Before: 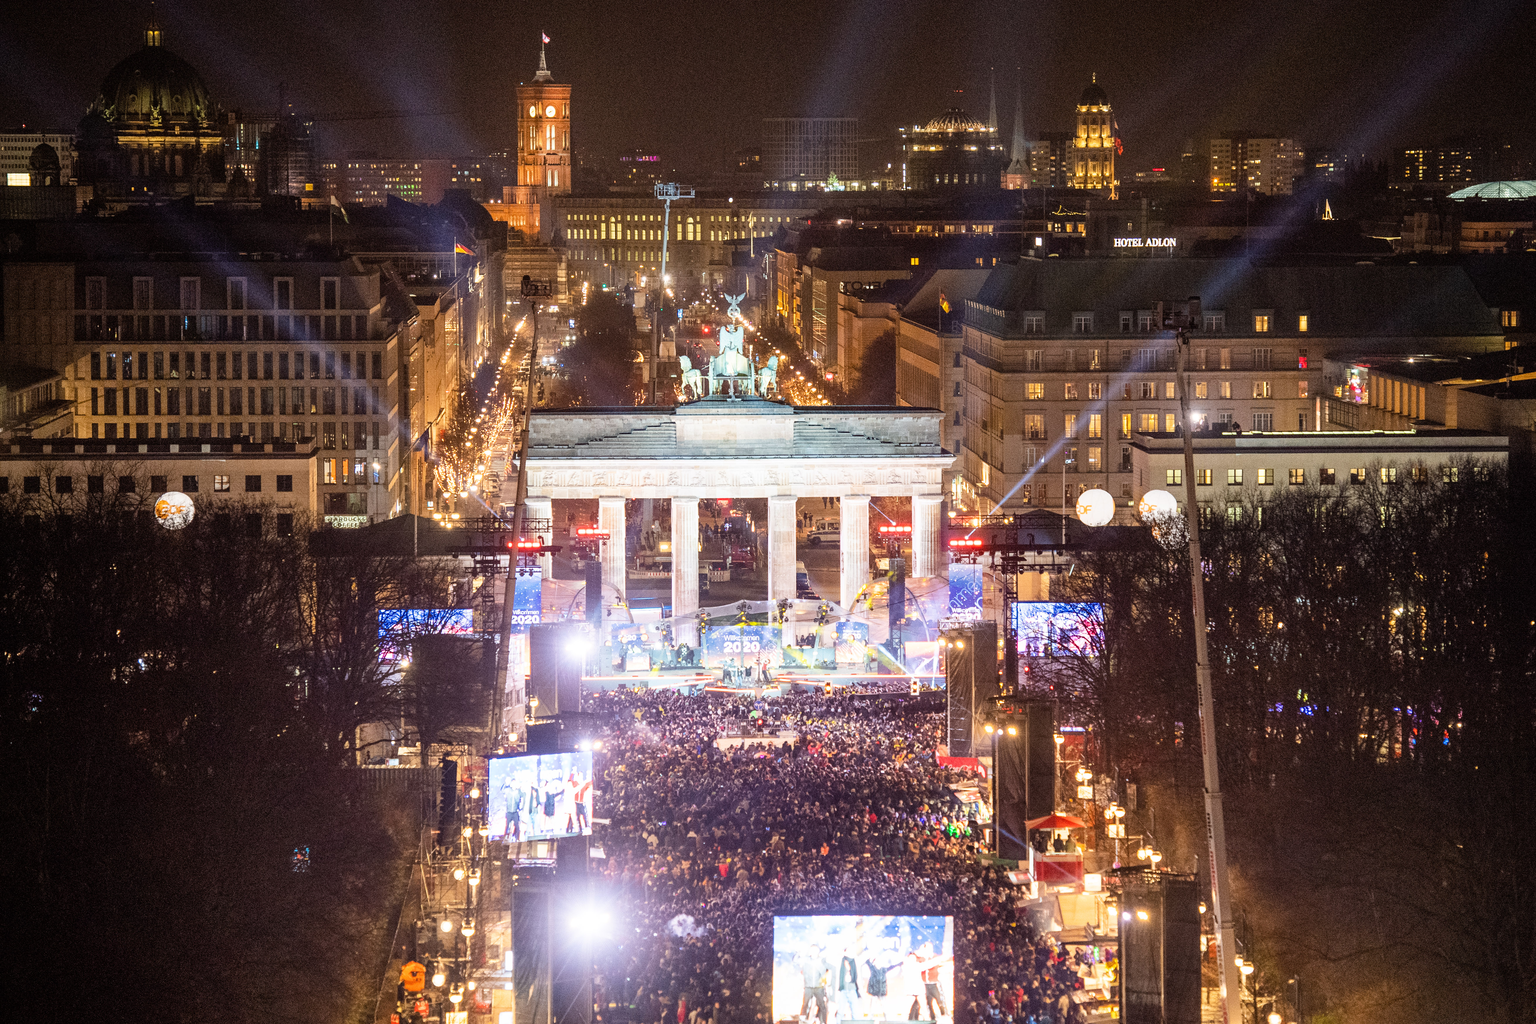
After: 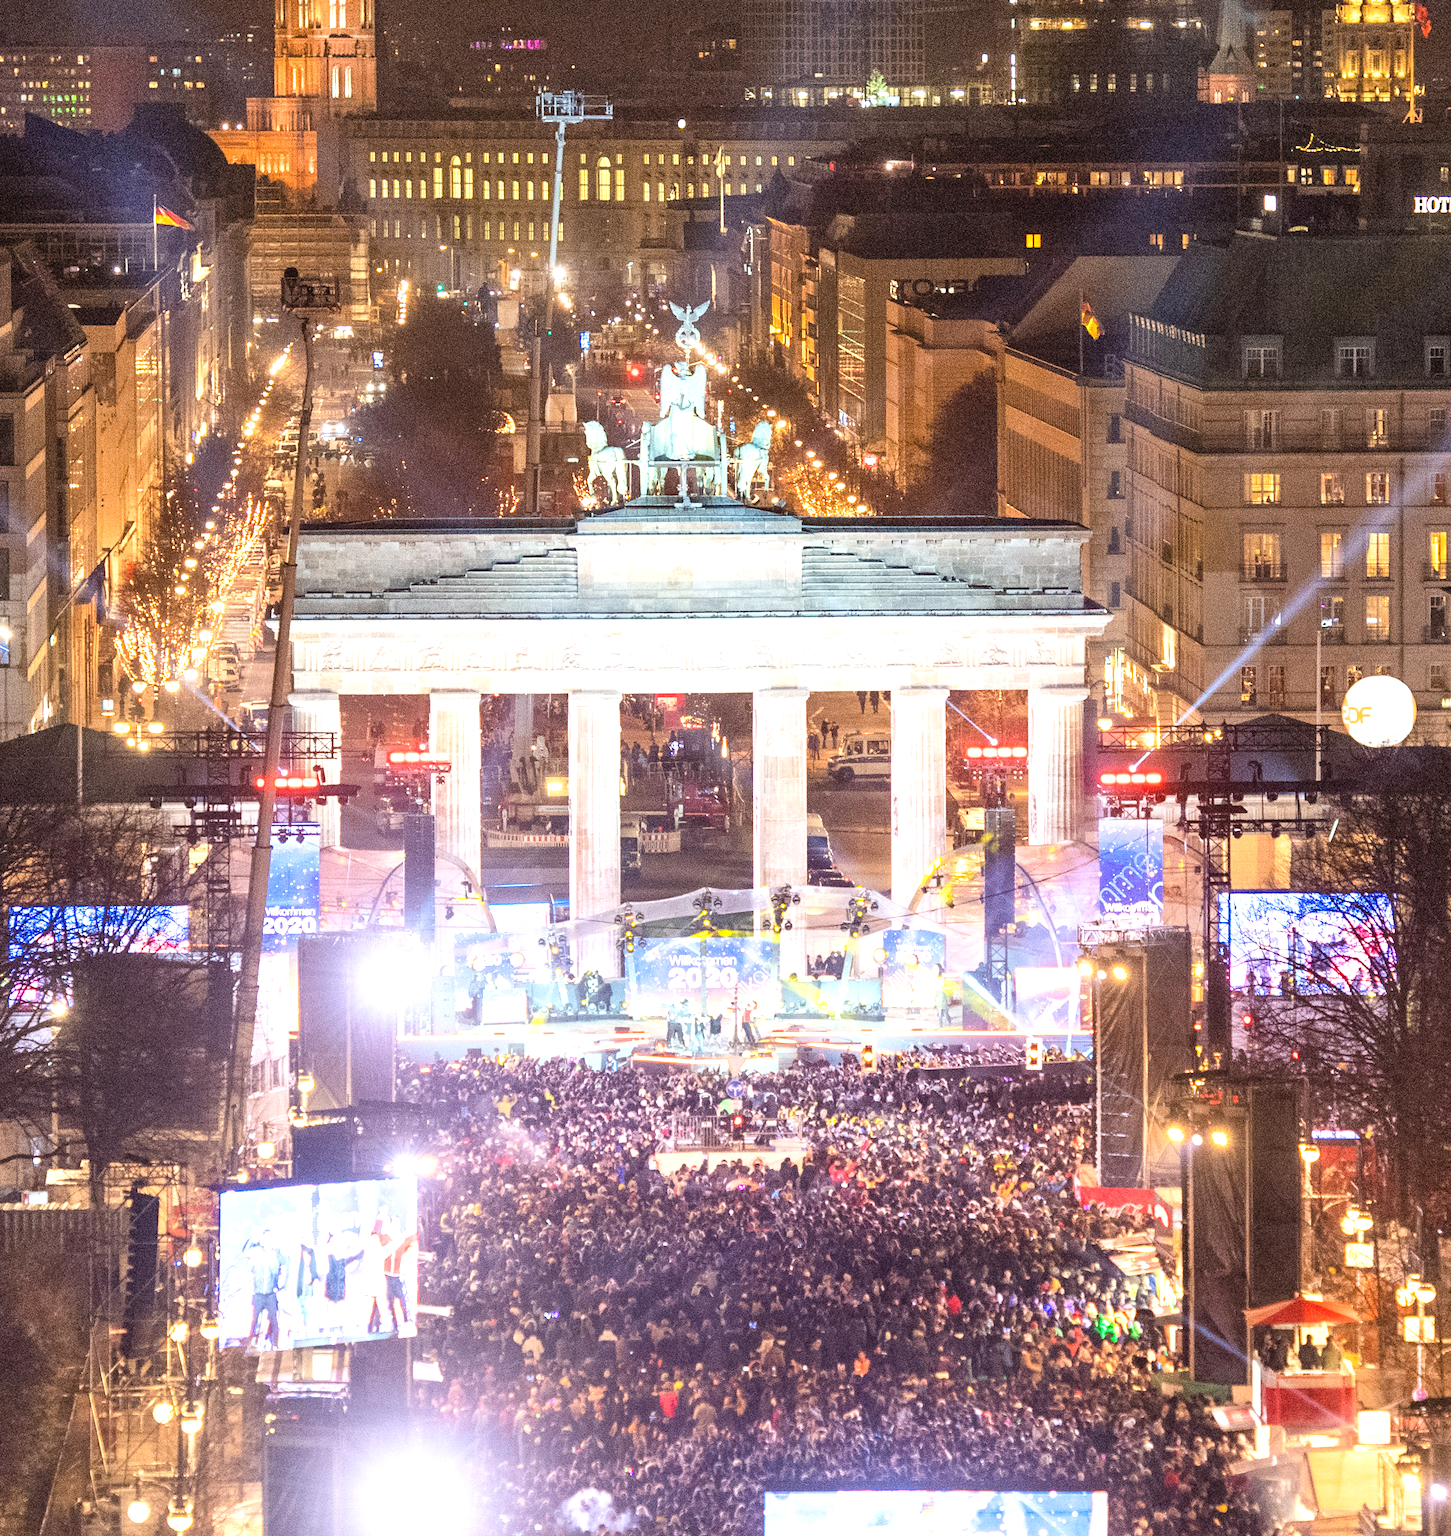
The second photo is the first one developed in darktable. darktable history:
crop and rotate: angle 0.02°, left 24.353%, top 13.219%, right 26.156%, bottom 8.224%
contrast brightness saturation: contrast 0.05, brightness 0.06, saturation 0.01
exposure: exposure 0.376 EV, compensate highlight preservation false
